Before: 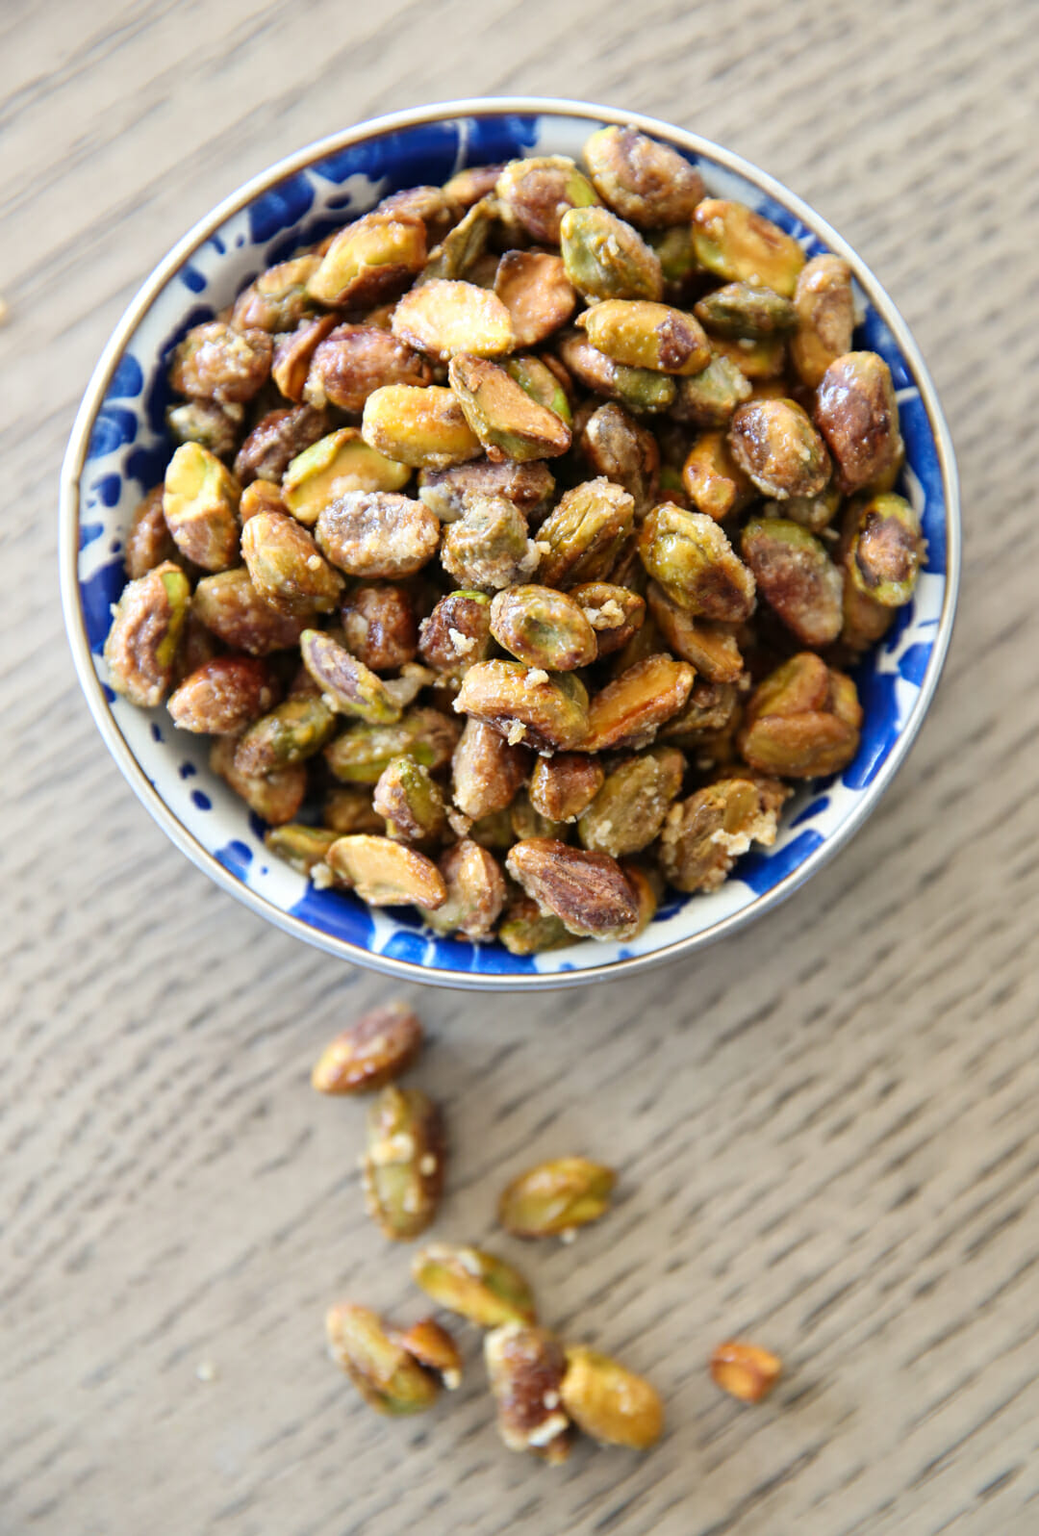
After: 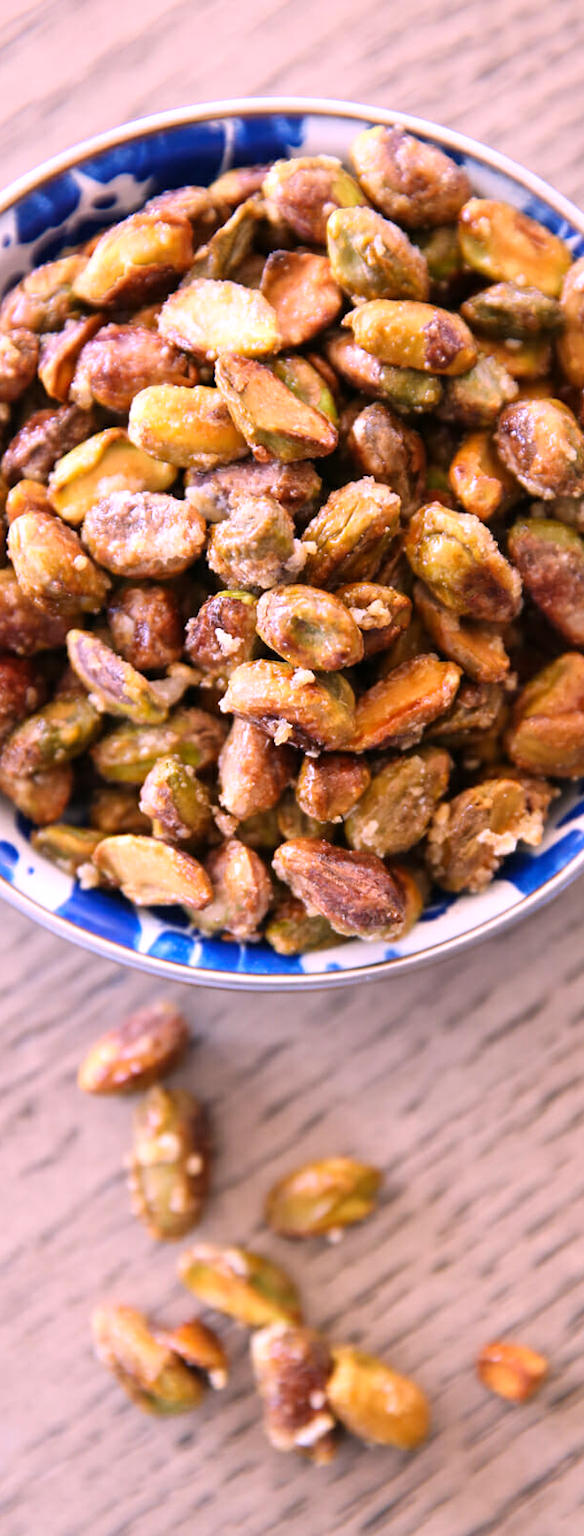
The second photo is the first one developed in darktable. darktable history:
crop and rotate: left 22.516%, right 21.234%
white balance: red 1.188, blue 1.11
